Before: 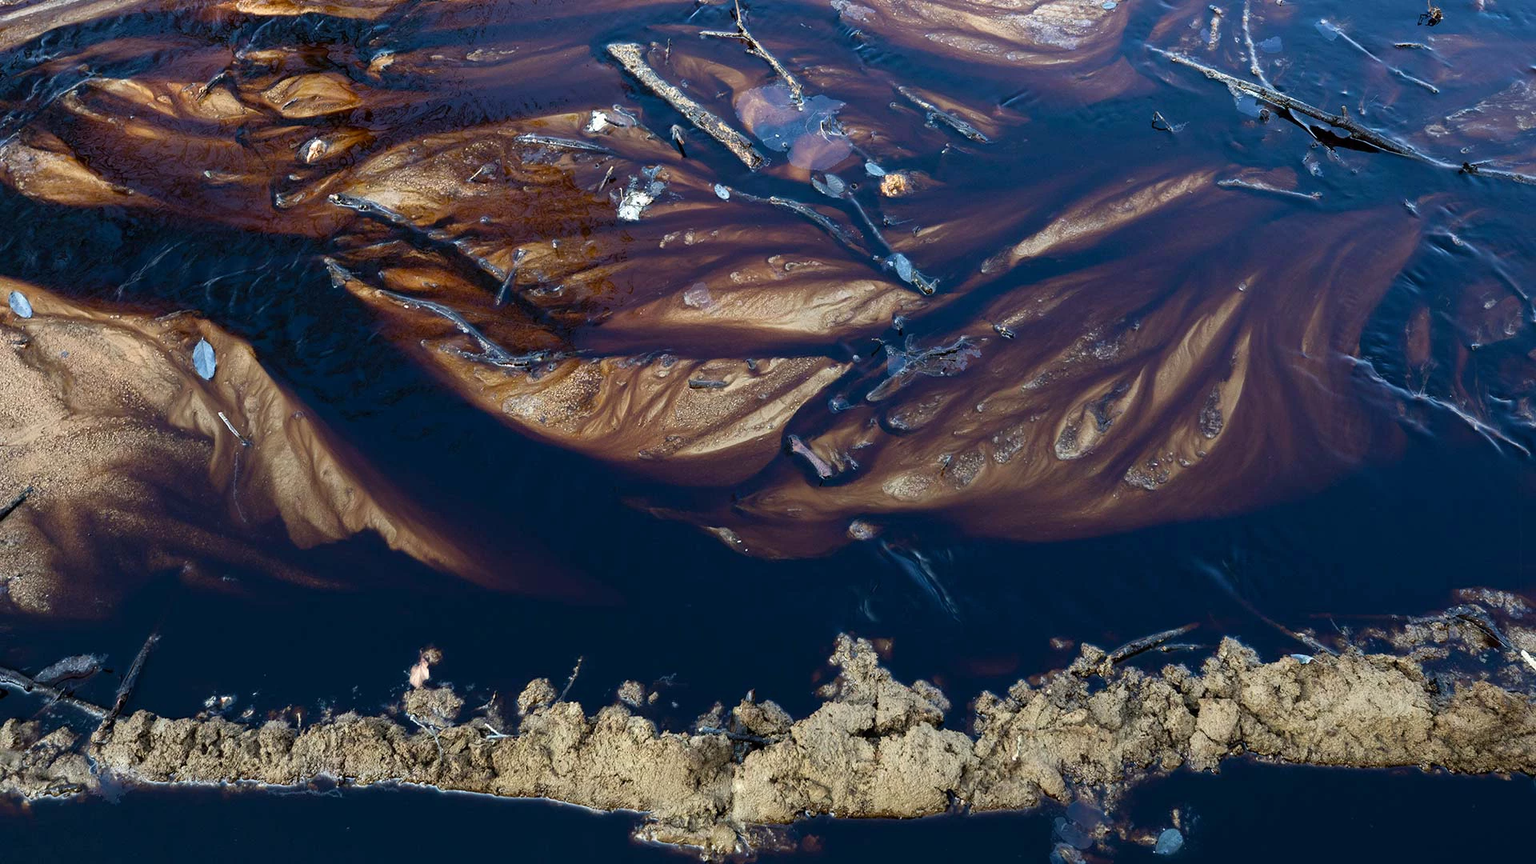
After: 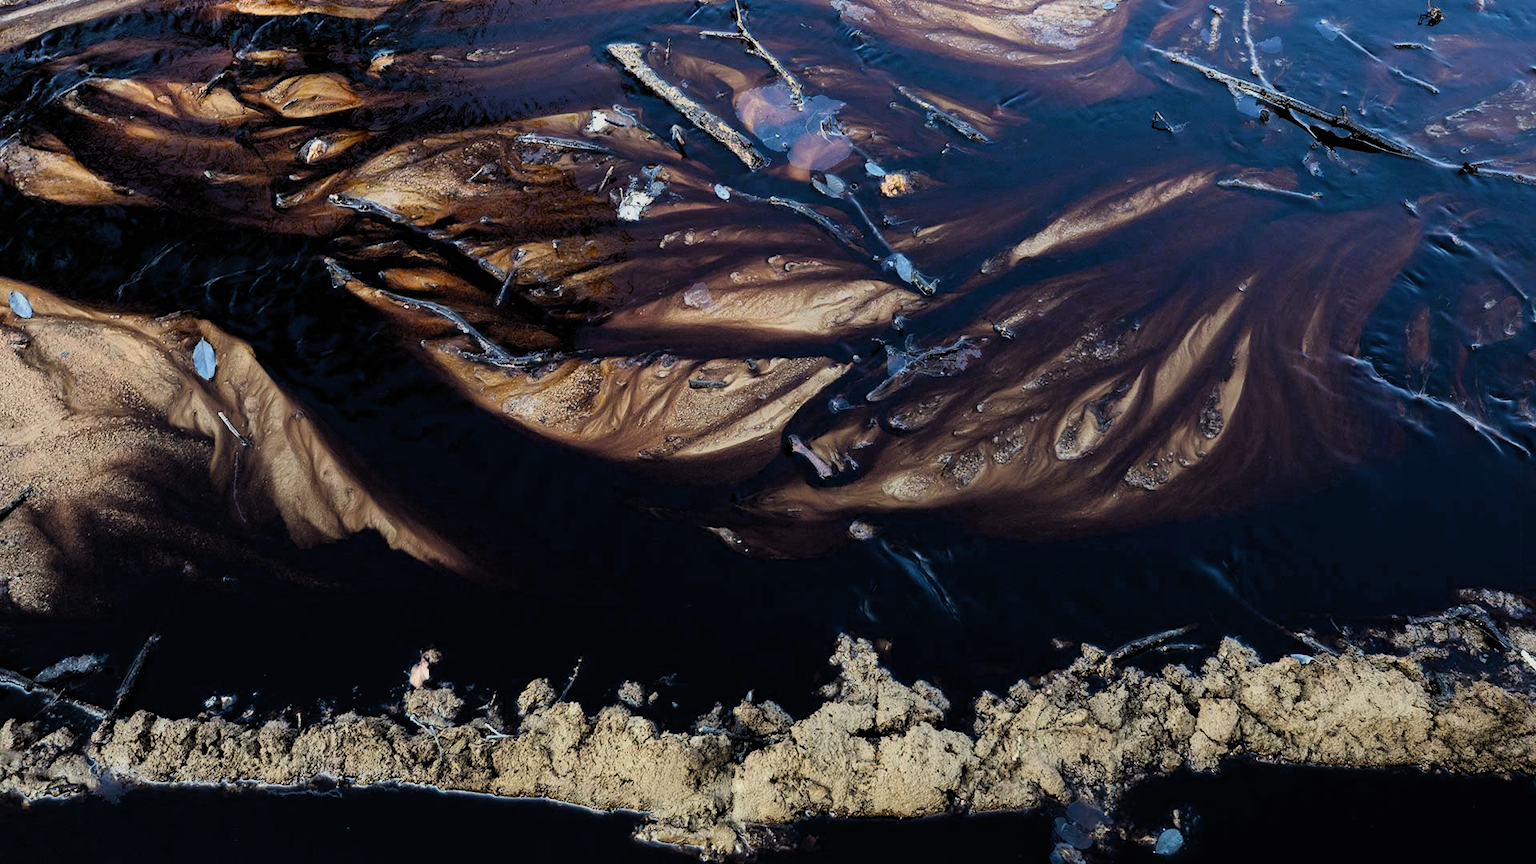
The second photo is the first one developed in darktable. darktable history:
filmic rgb: black relative exposure -5.12 EV, white relative exposure 3.99 EV, hardness 2.88, contrast 1.299, highlights saturation mix -11.03%, color science v6 (2022), iterations of high-quality reconstruction 0
